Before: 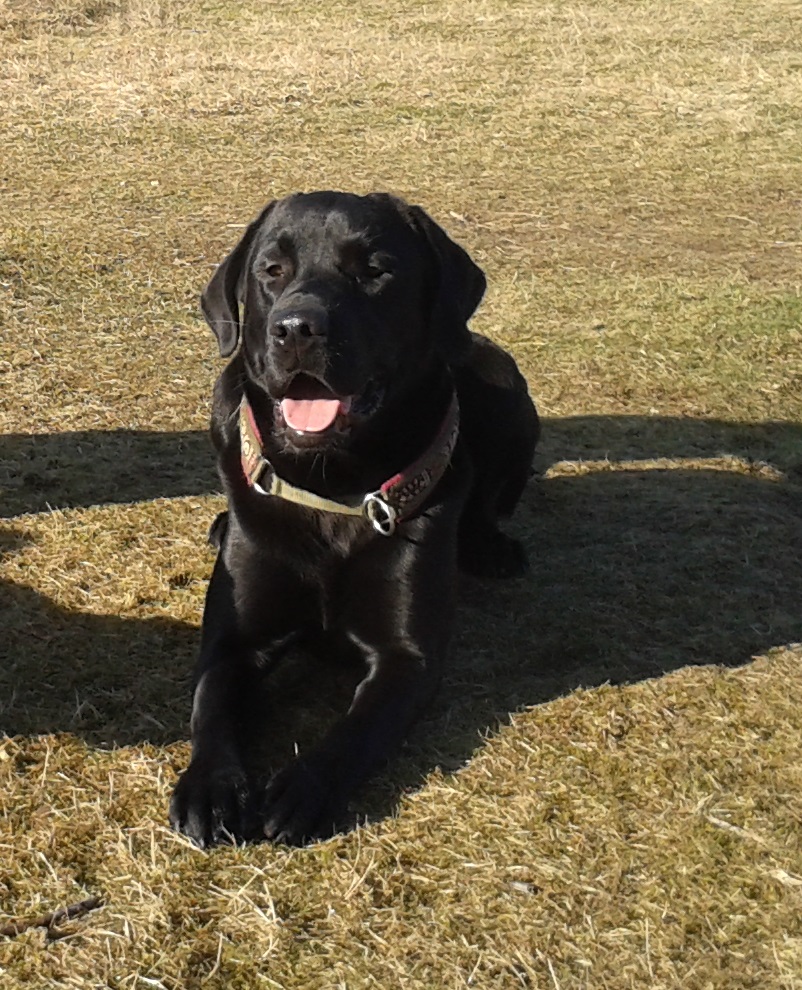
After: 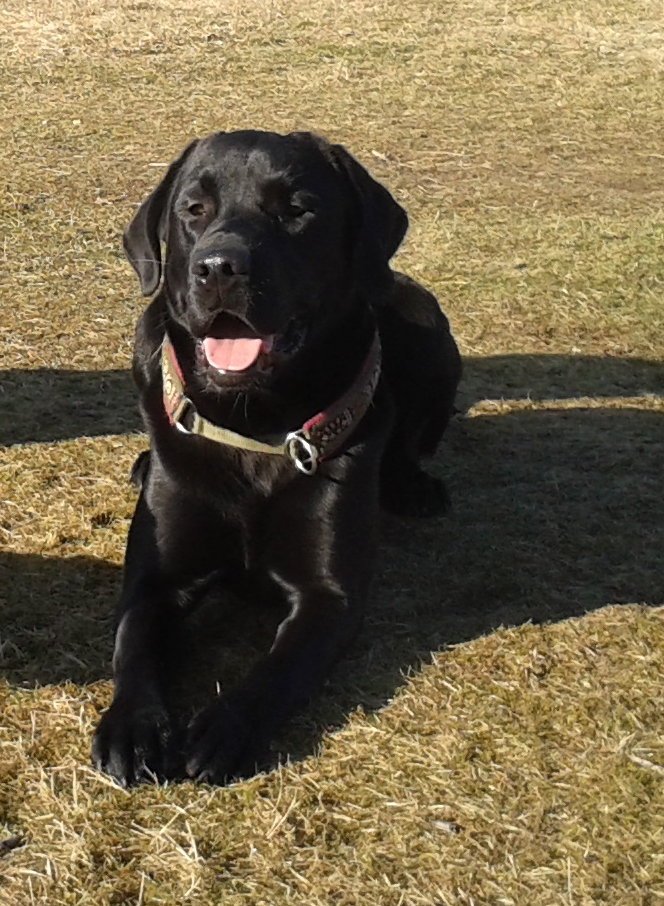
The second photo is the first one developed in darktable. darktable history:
crop: left 9.807%, top 6.259%, right 7.334%, bottom 2.177%
base curve: curves: ch0 [(0, 0) (0.297, 0.298) (1, 1)], preserve colors none
